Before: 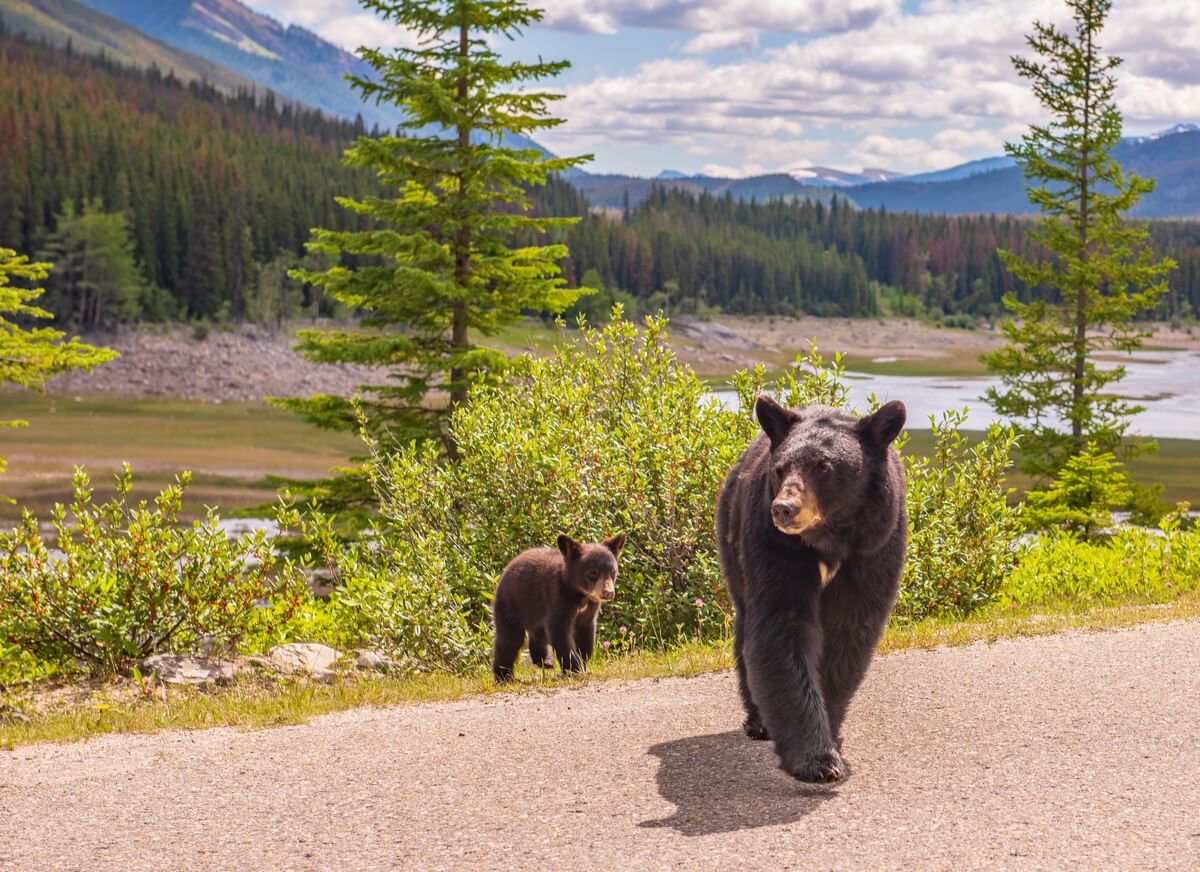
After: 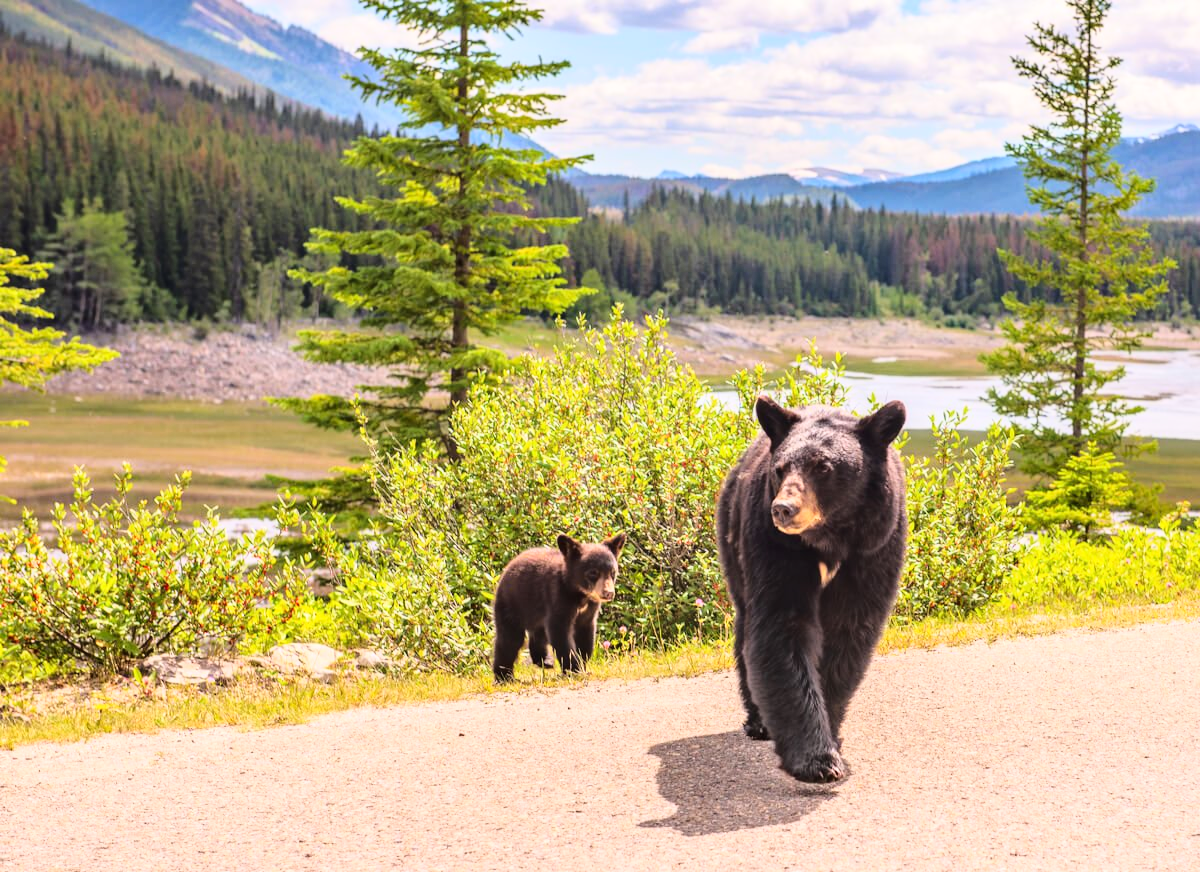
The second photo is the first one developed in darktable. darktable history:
tone equalizer: edges refinement/feathering 500, mask exposure compensation -1.57 EV, preserve details guided filter
base curve: curves: ch0 [(0, 0) (0.028, 0.03) (0.121, 0.232) (0.46, 0.748) (0.859, 0.968) (1, 1)]
